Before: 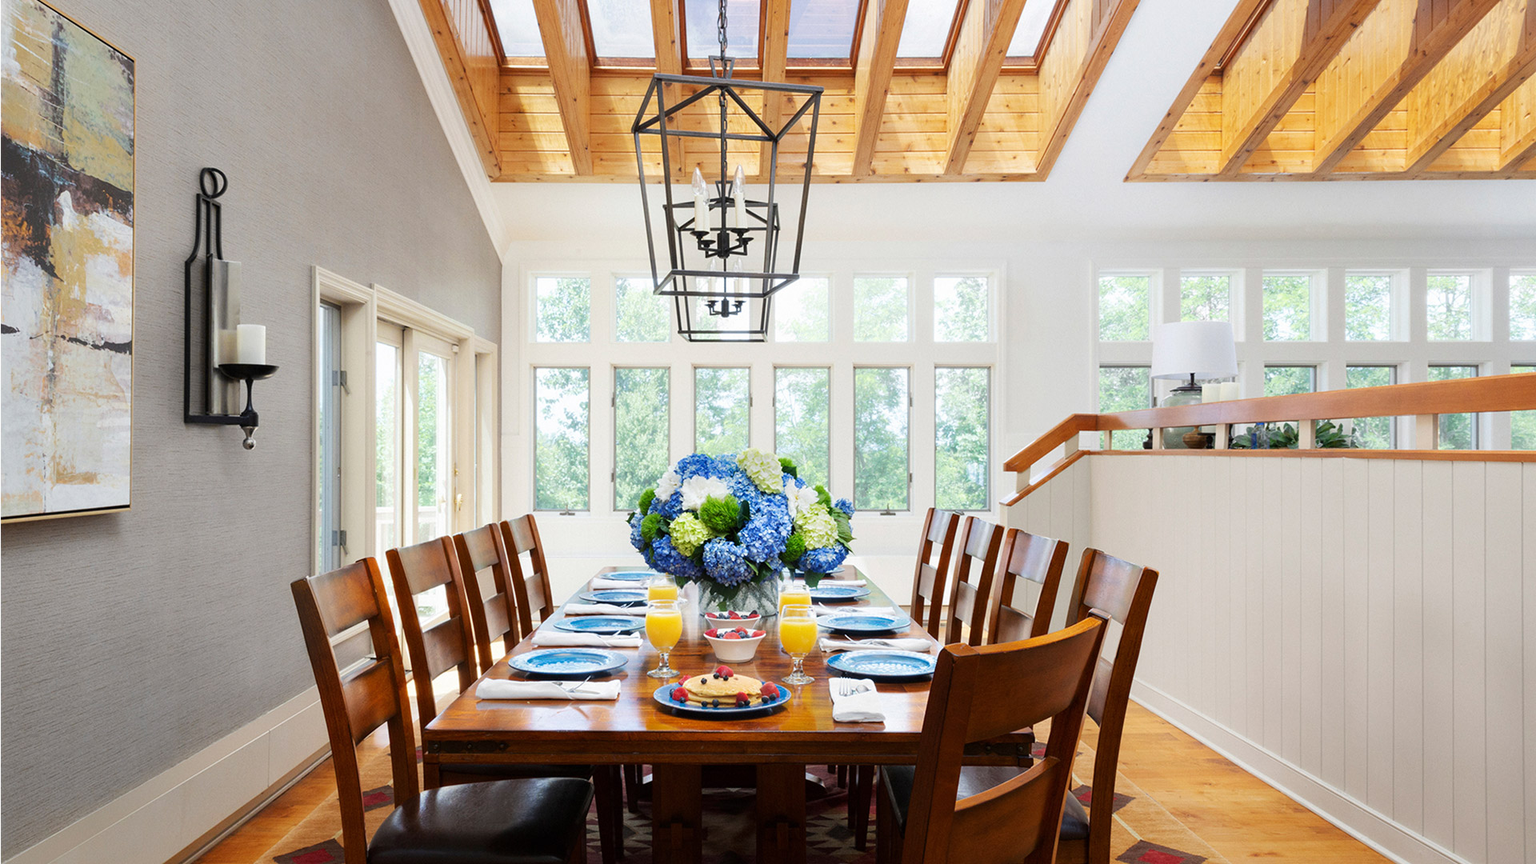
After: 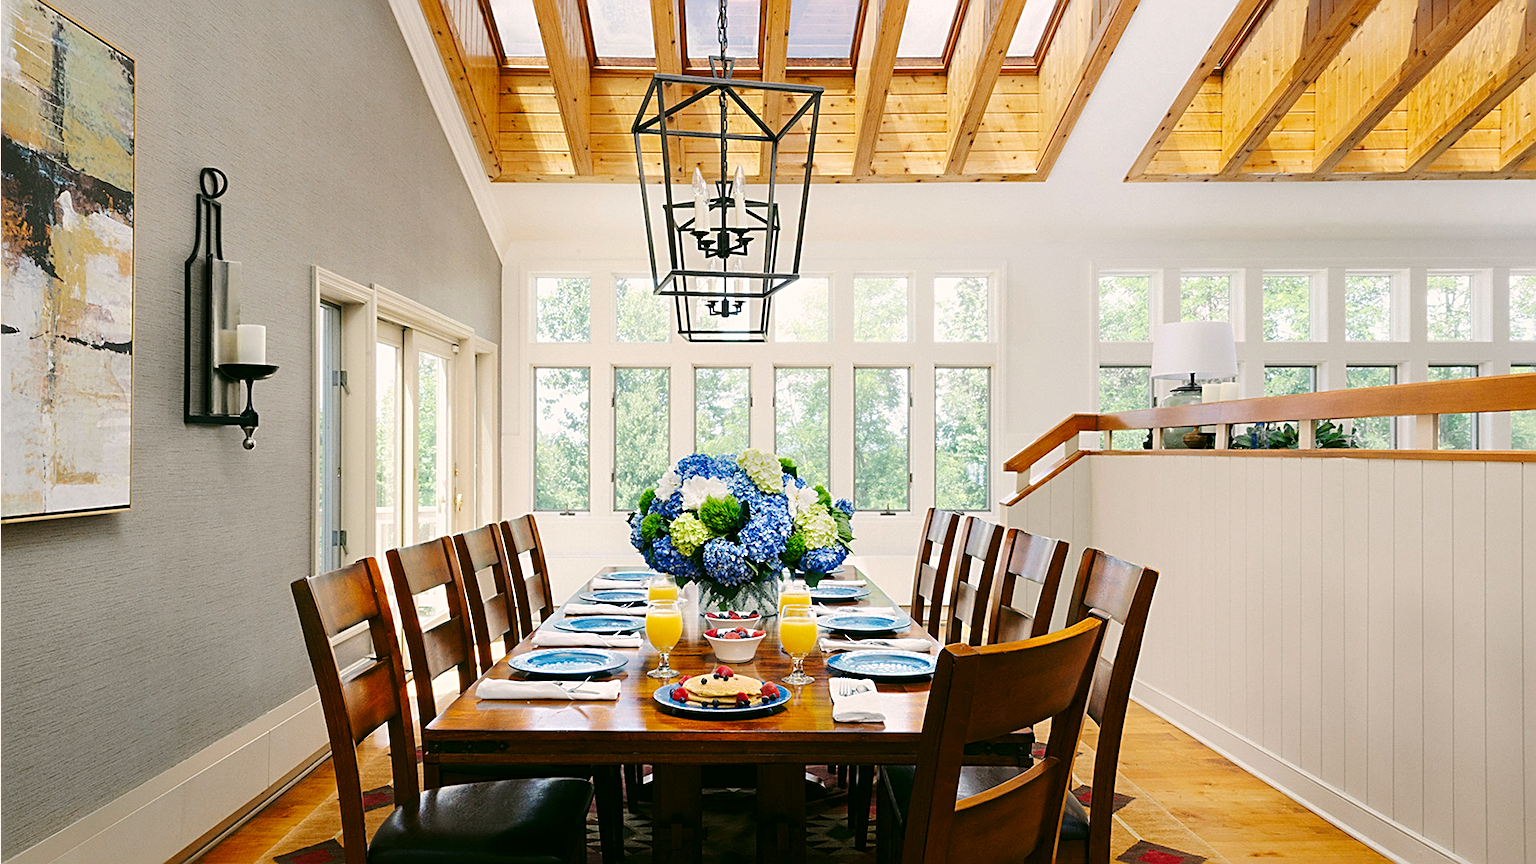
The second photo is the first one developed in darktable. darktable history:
color correction: highlights a* 4.02, highlights b* 4.98, shadows a* -7.55, shadows b* 4.98
sharpen: radius 2.531, amount 0.628
exposure: compensate highlight preservation false
tone curve: curves: ch0 [(0, 0) (0.003, 0.002) (0.011, 0.009) (0.025, 0.02) (0.044, 0.034) (0.069, 0.046) (0.1, 0.062) (0.136, 0.083) (0.177, 0.119) (0.224, 0.162) (0.277, 0.216) (0.335, 0.282) (0.399, 0.365) (0.468, 0.457) (0.543, 0.541) (0.623, 0.624) (0.709, 0.713) (0.801, 0.797) (0.898, 0.889) (1, 1)], preserve colors none
